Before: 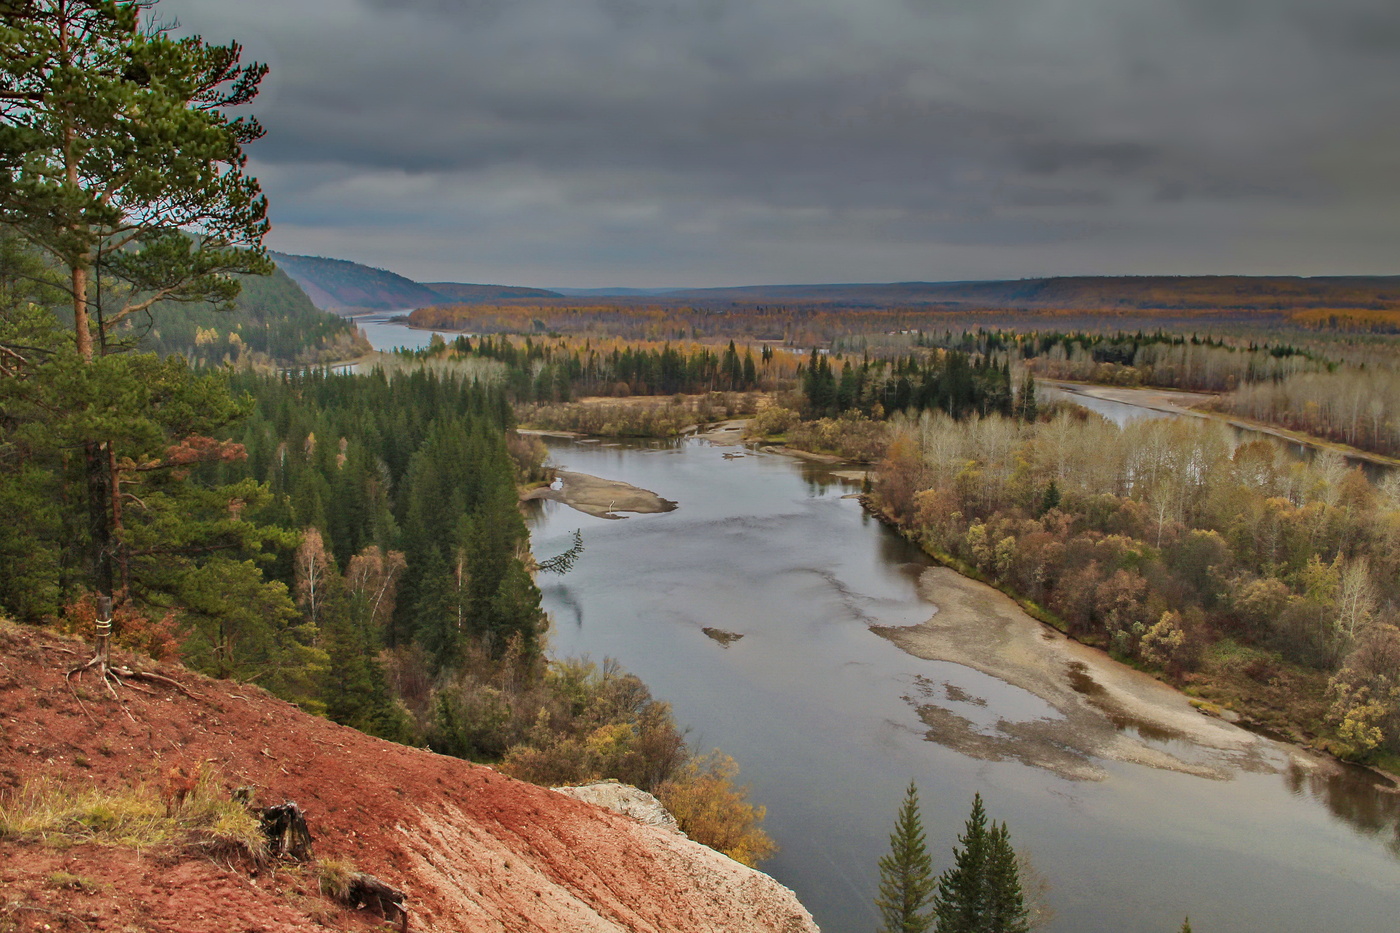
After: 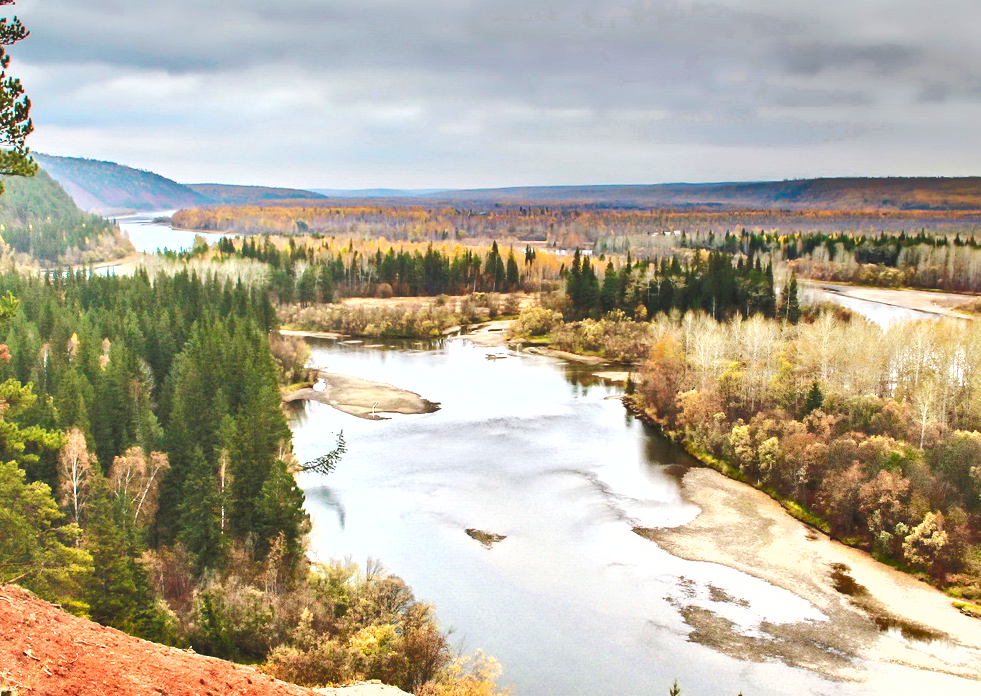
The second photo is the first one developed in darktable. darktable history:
crop and rotate: left 16.942%, top 10.639%, right 12.978%, bottom 14.656%
shadows and highlights: radius 264.8, soften with gaussian
tone curve: curves: ch0 [(0, 0.129) (0.187, 0.207) (0.729, 0.789) (1, 1)], preserve colors none
color balance rgb: perceptual saturation grading › global saturation 0.31%, global vibrance 5.898%
exposure: black level correction 0, exposure 1.744 EV, compensate exposure bias true, compensate highlight preservation false
tone equalizer: edges refinement/feathering 500, mask exposure compensation -1.57 EV, preserve details no
